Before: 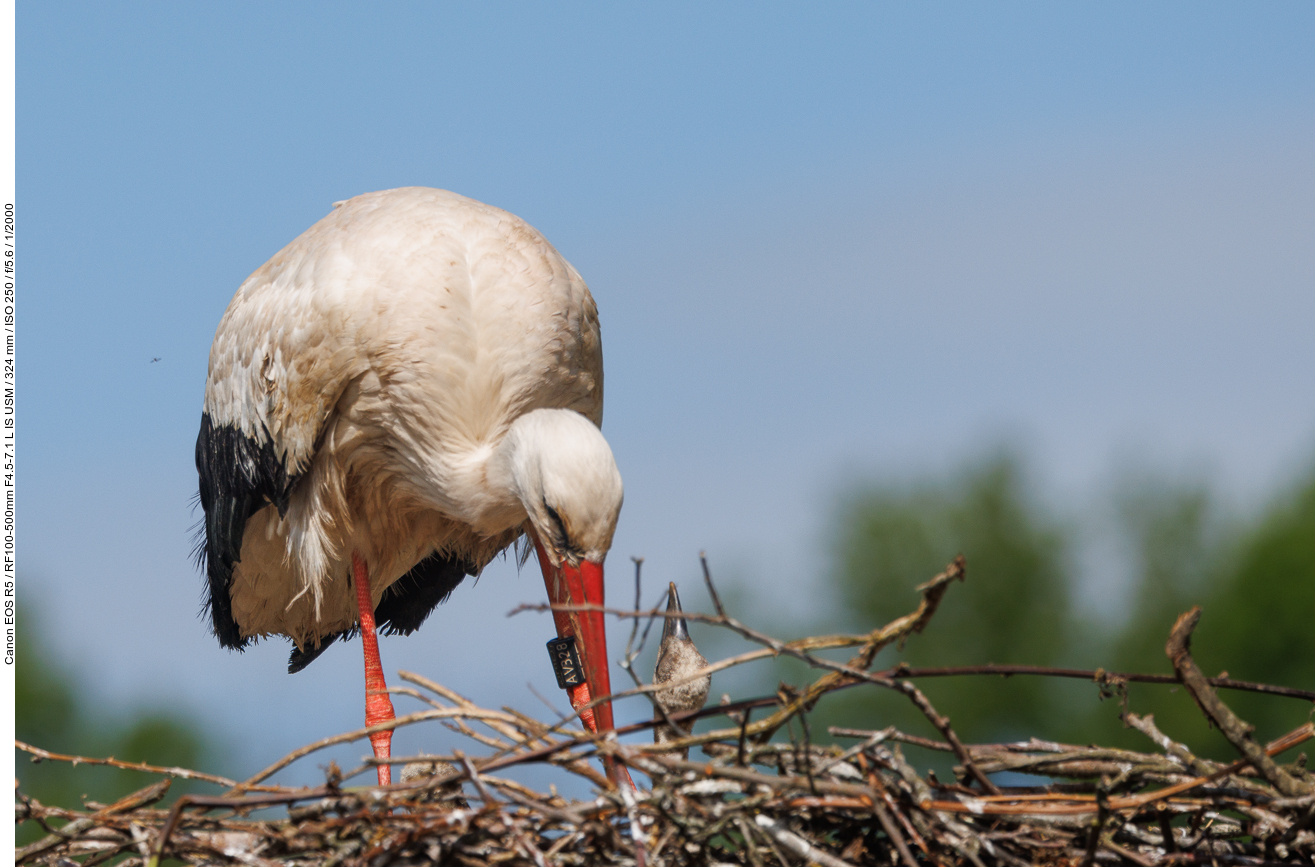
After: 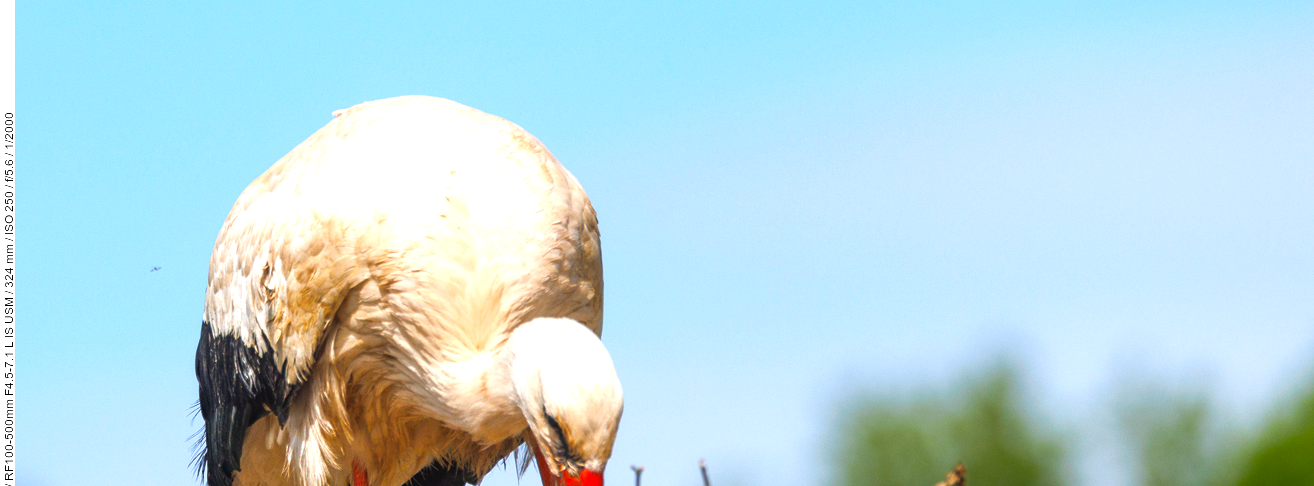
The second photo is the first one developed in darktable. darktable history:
exposure: black level correction 0, exposure 1.015 EV, compensate exposure bias true, compensate highlight preservation false
color balance rgb: perceptual saturation grading › global saturation 30%, global vibrance 20%
crop and rotate: top 10.605%, bottom 33.274%
